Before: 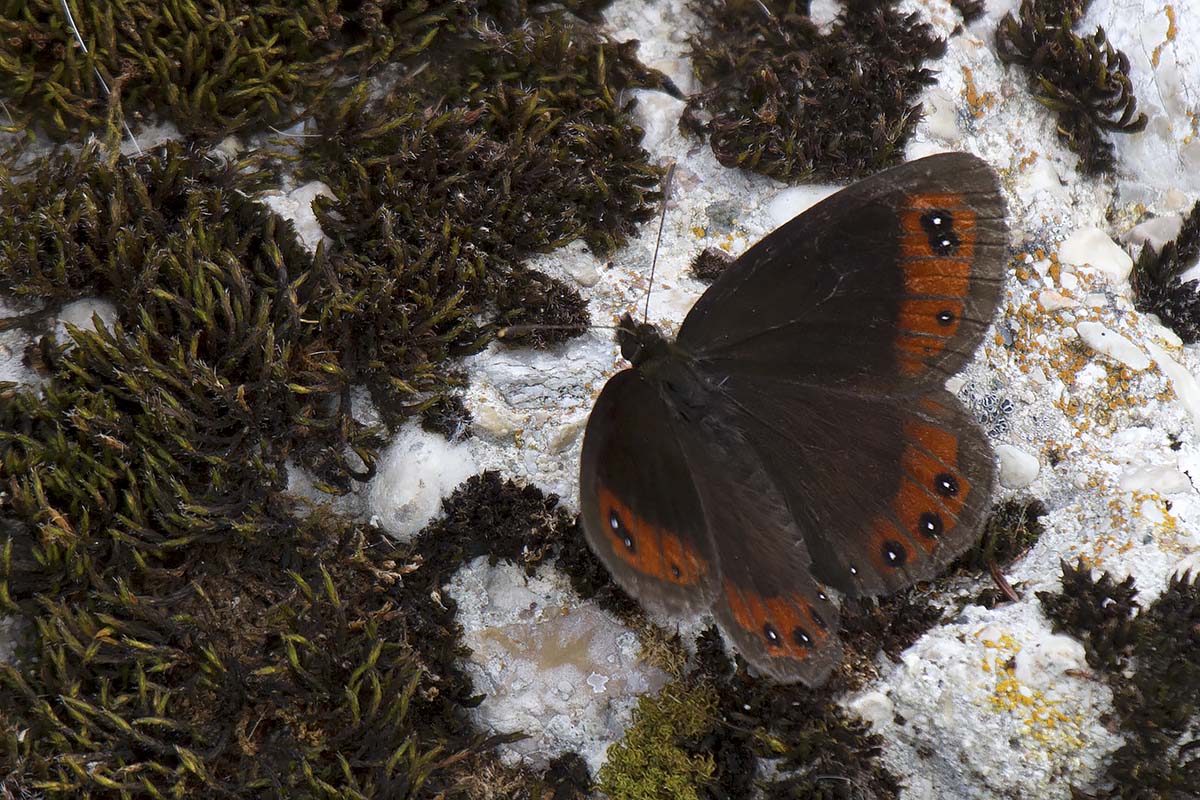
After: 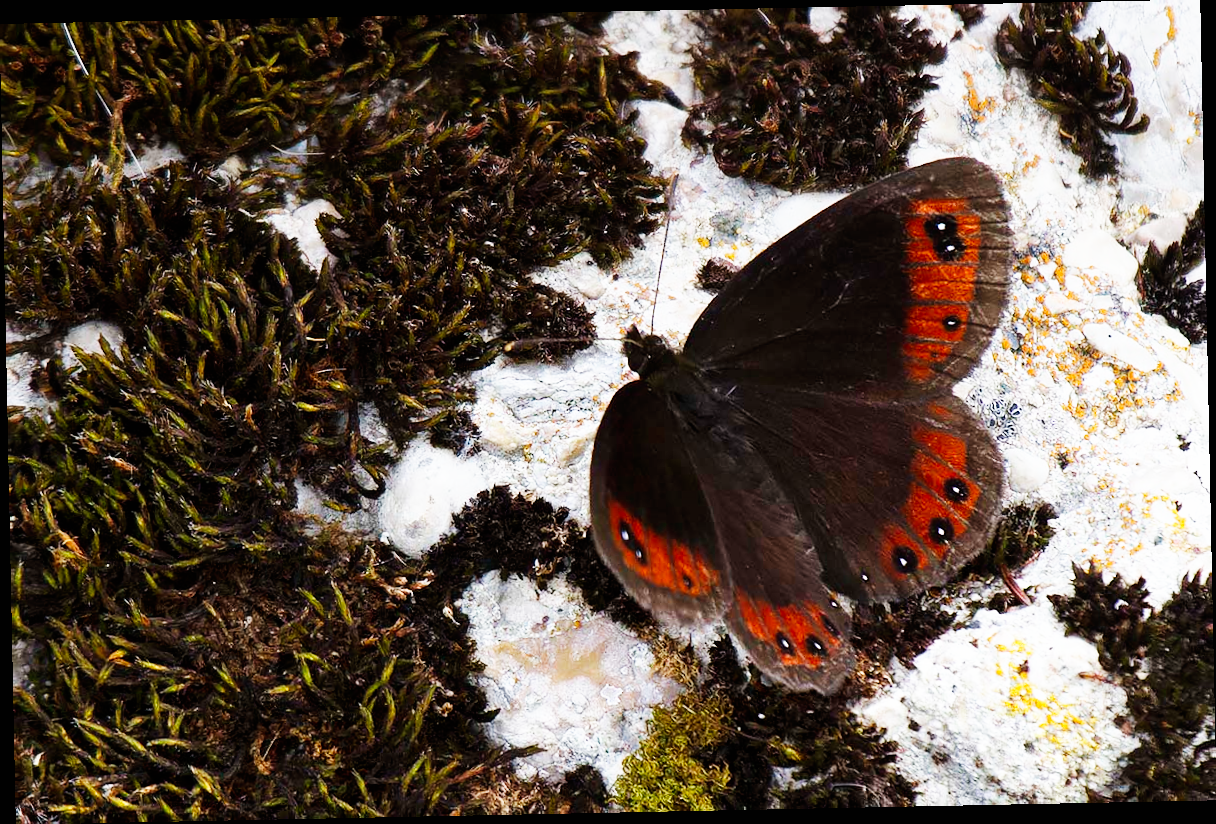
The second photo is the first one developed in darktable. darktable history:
exposure: compensate highlight preservation false
rotate and perspective: rotation -1.17°, automatic cropping off
graduated density: on, module defaults
base curve: curves: ch0 [(0, 0) (0.007, 0.004) (0.027, 0.03) (0.046, 0.07) (0.207, 0.54) (0.442, 0.872) (0.673, 0.972) (1, 1)], preserve colors none
